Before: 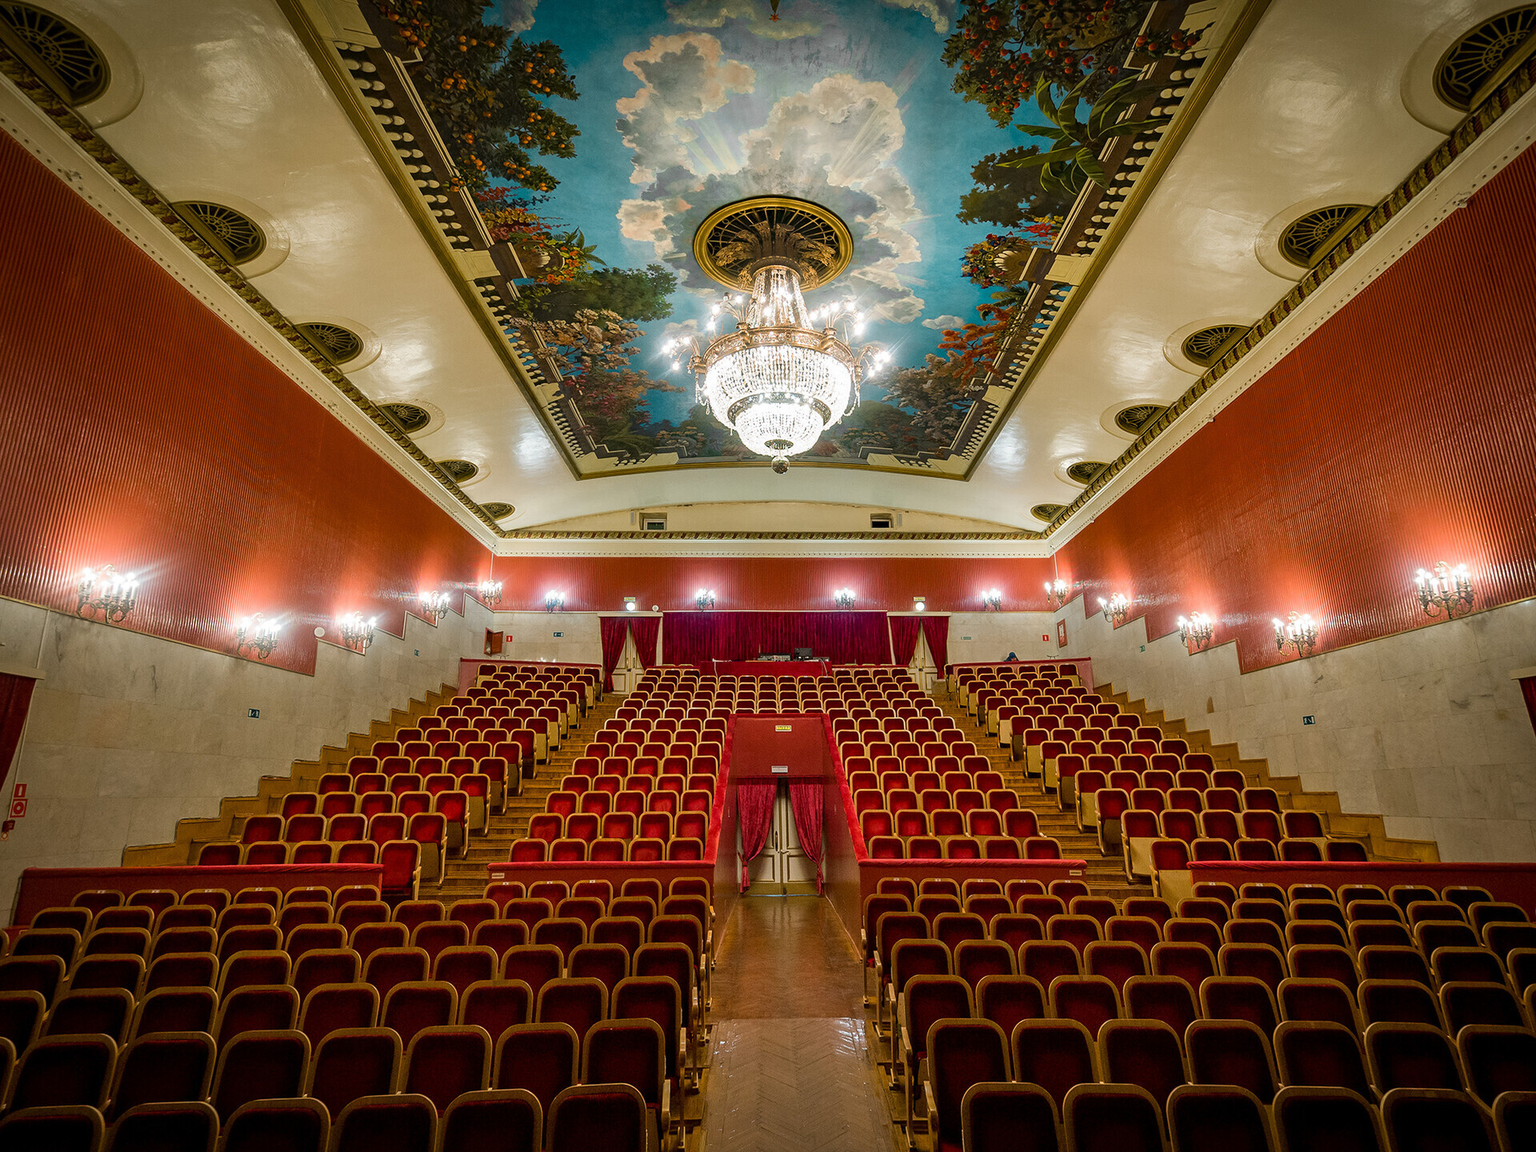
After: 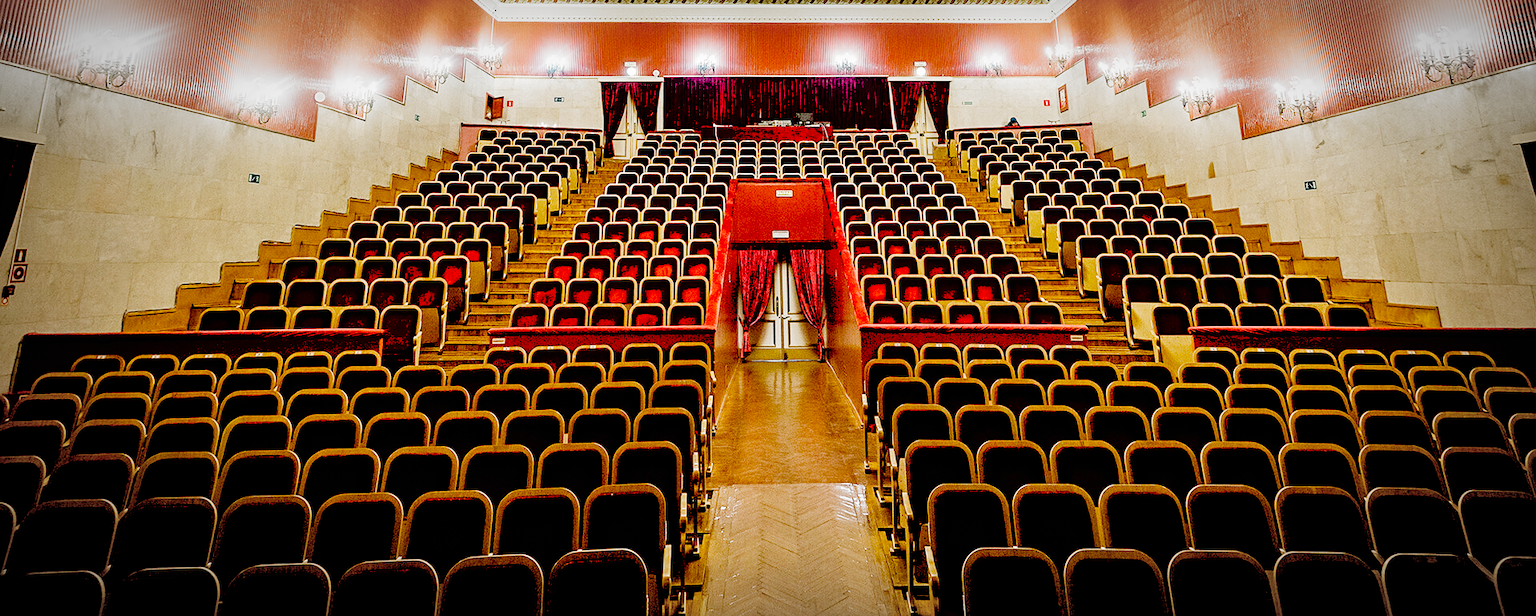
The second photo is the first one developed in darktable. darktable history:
crop and rotate: top 46.47%, right 0.099%
exposure: black level correction 0.014, exposure 1.782 EV, compensate exposure bias true, compensate highlight preservation false
vignetting: automatic ratio true
sharpen: amount 0.209
filmic rgb: black relative exposure -7.65 EV, white relative exposure 4.56 EV, hardness 3.61, add noise in highlights 0, preserve chrominance no, color science v3 (2019), use custom middle-gray values true, contrast in highlights soft
